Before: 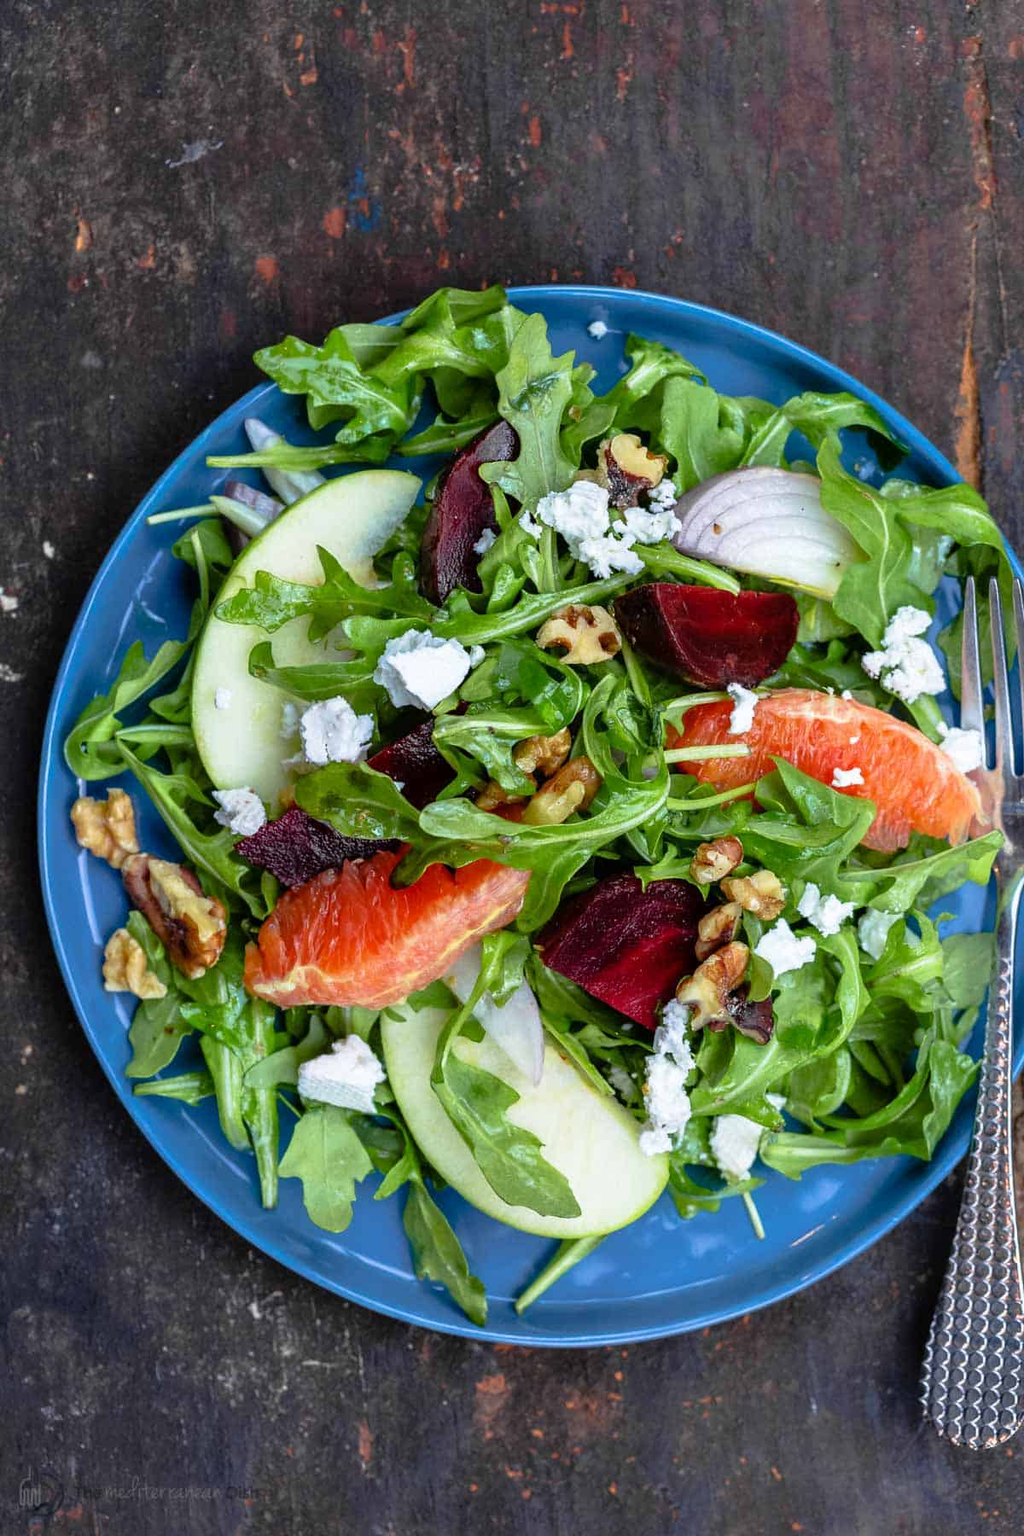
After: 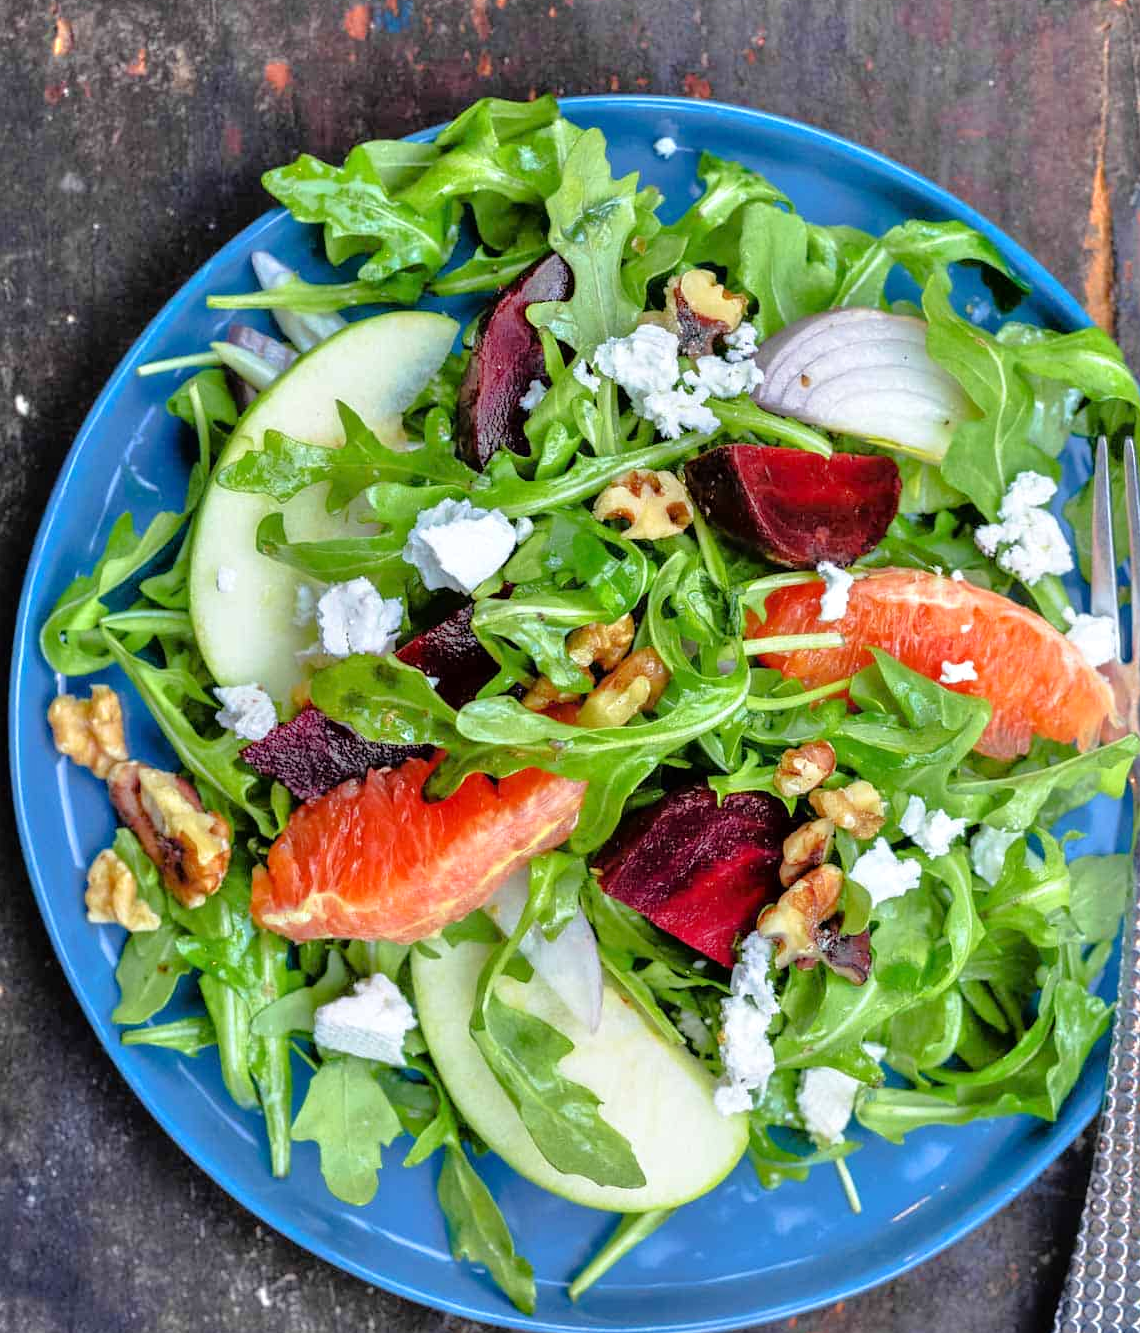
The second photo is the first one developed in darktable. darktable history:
tone equalizer: -7 EV 0.15 EV, -6 EV 0.6 EV, -5 EV 1.15 EV, -4 EV 1.33 EV, -3 EV 1.15 EV, -2 EV 0.6 EV, -1 EV 0.15 EV, mask exposure compensation -0.5 EV
crop and rotate: left 2.991%, top 13.302%, right 1.981%, bottom 12.636%
